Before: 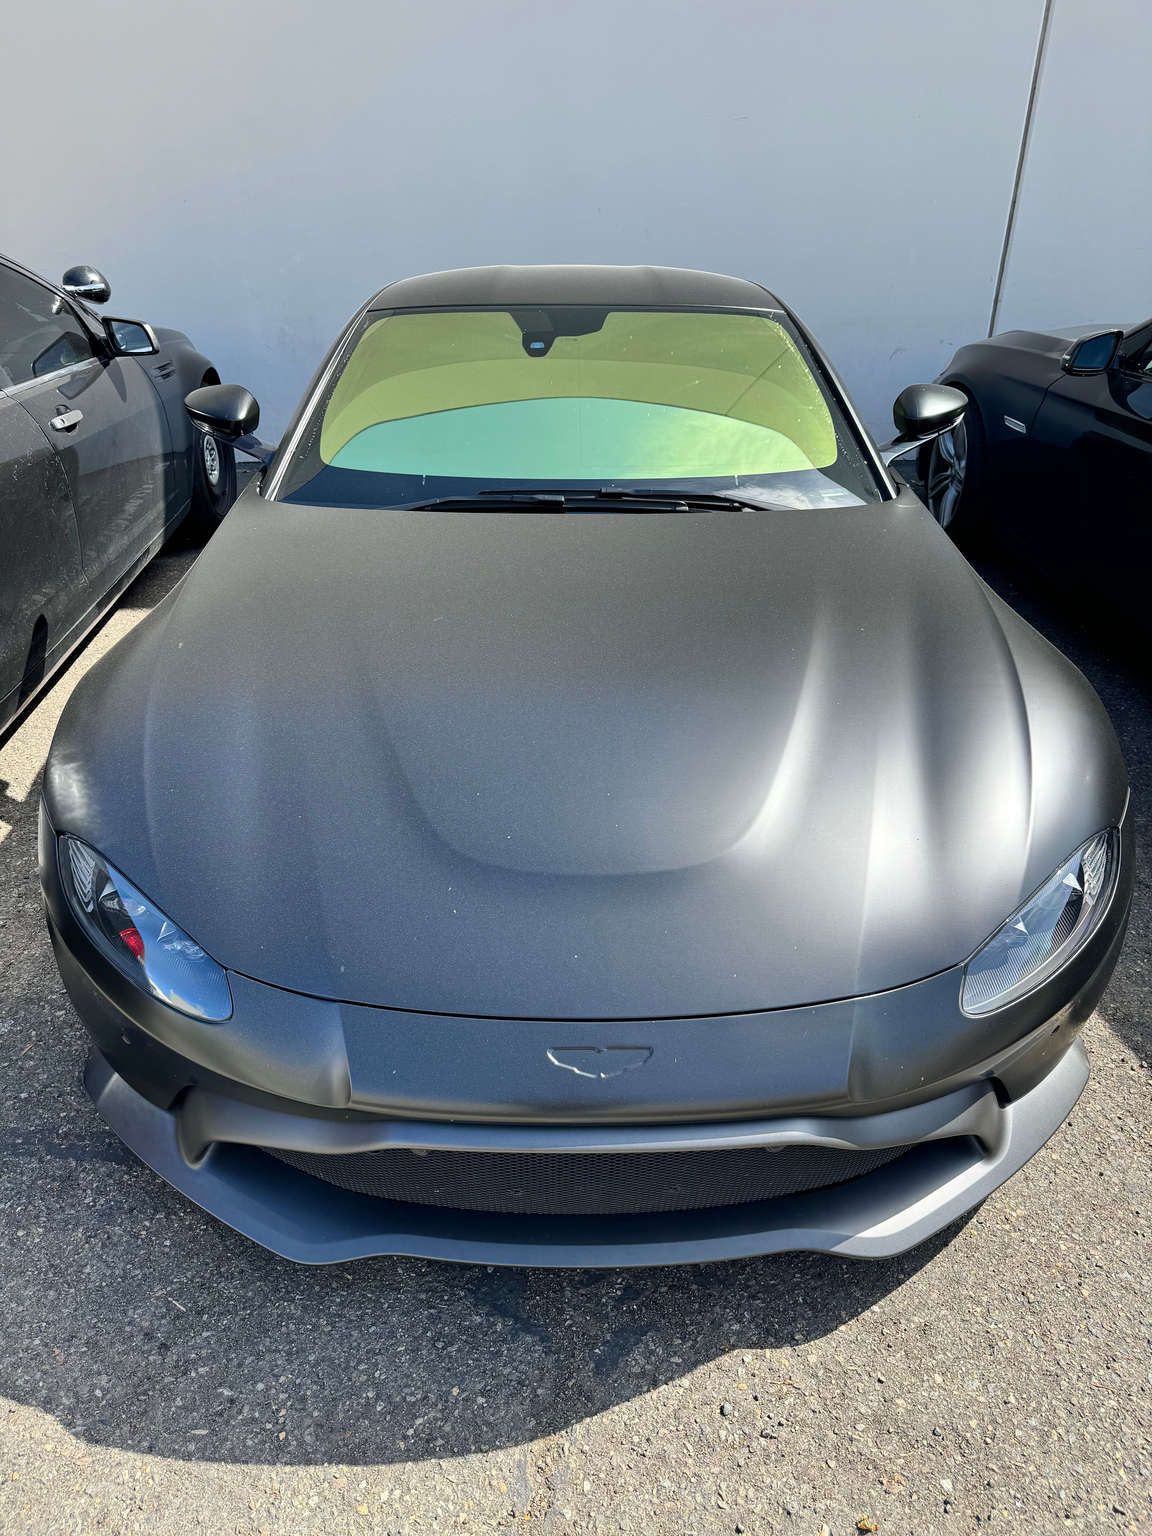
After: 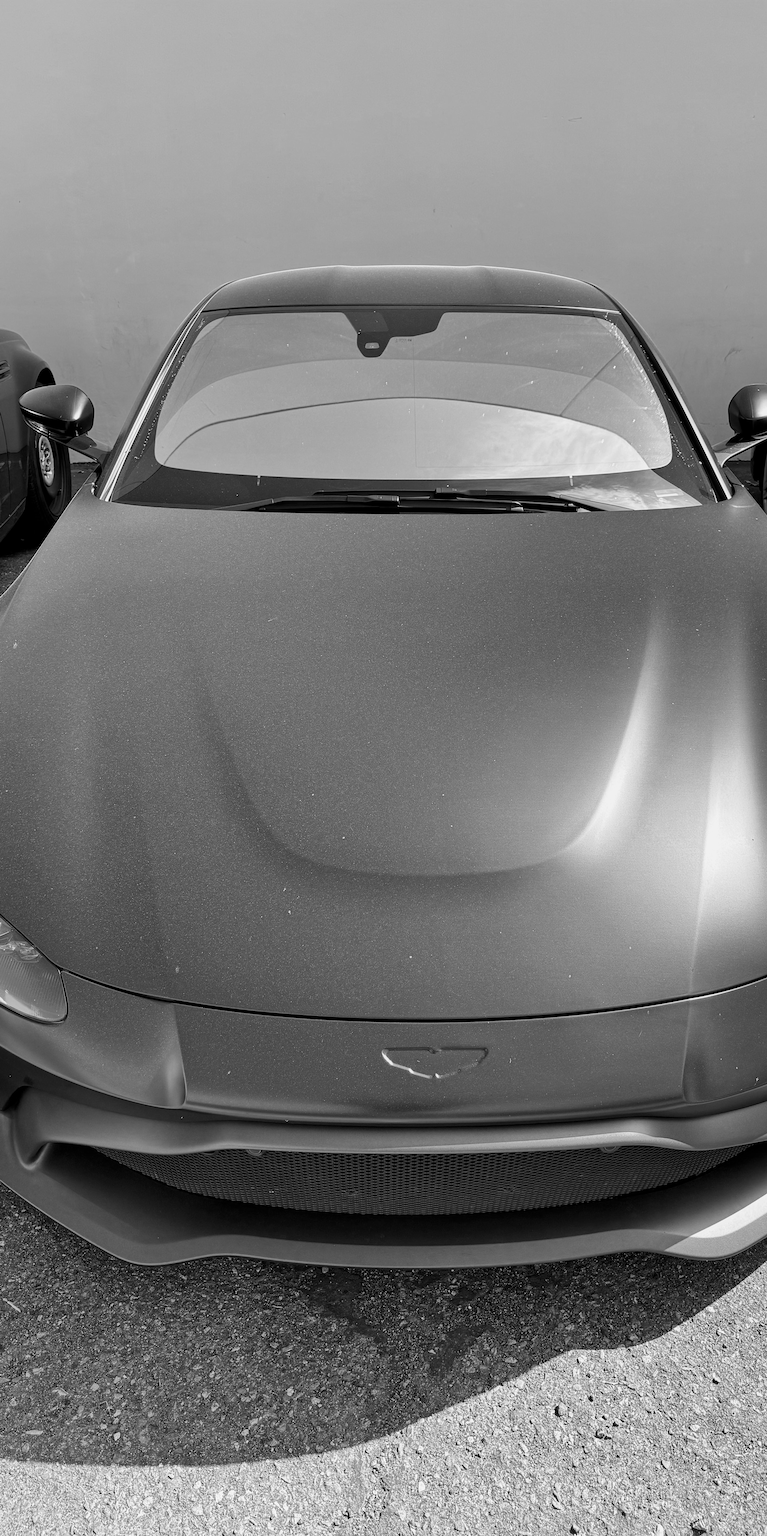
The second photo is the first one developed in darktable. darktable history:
monochrome: a 30.25, b 92.03
crop and rotate: left 14.385%, right 18.948%
local contrast: mode bilateral grid, contrast 20, coarseness 50, detail 120%, midtone range 0.2
velvia: on, module defaults
